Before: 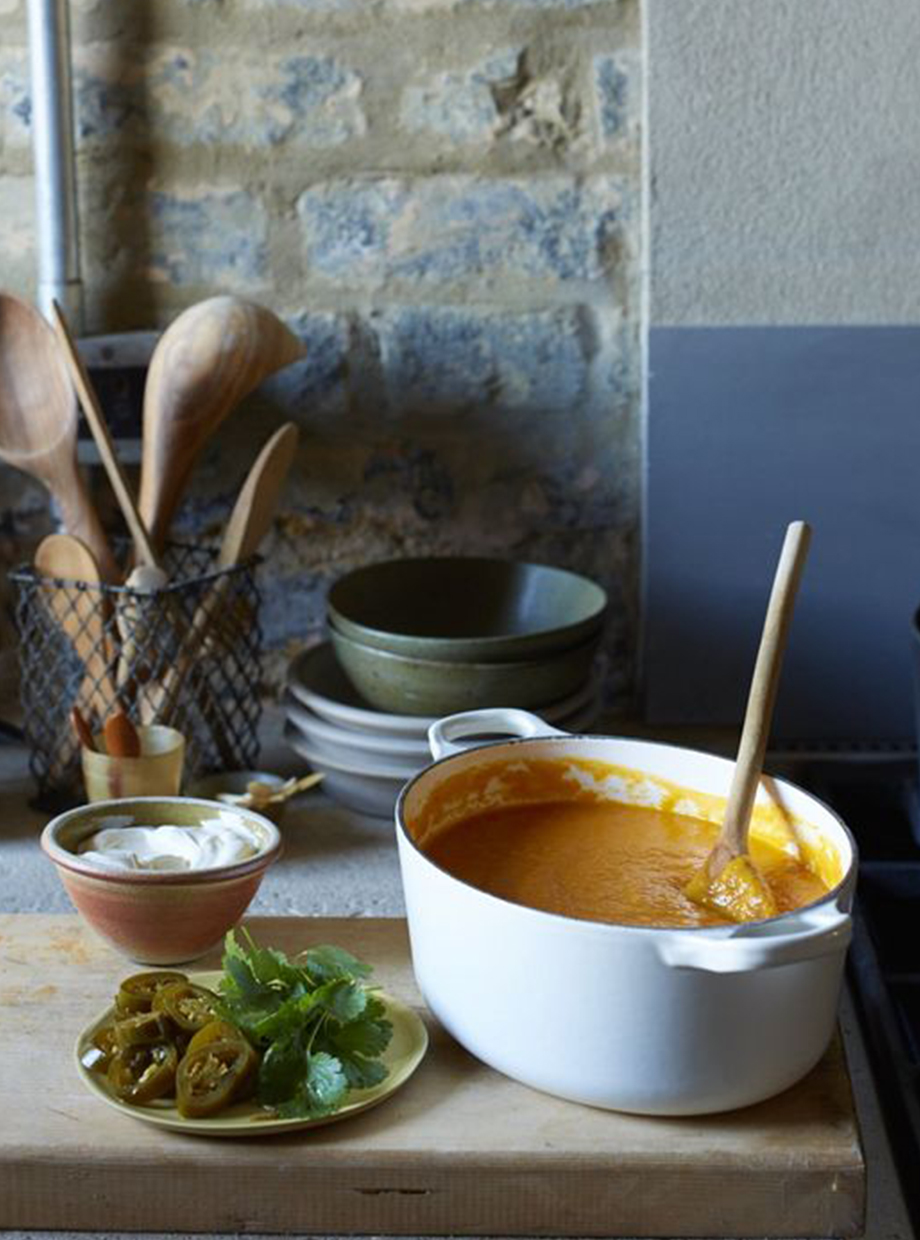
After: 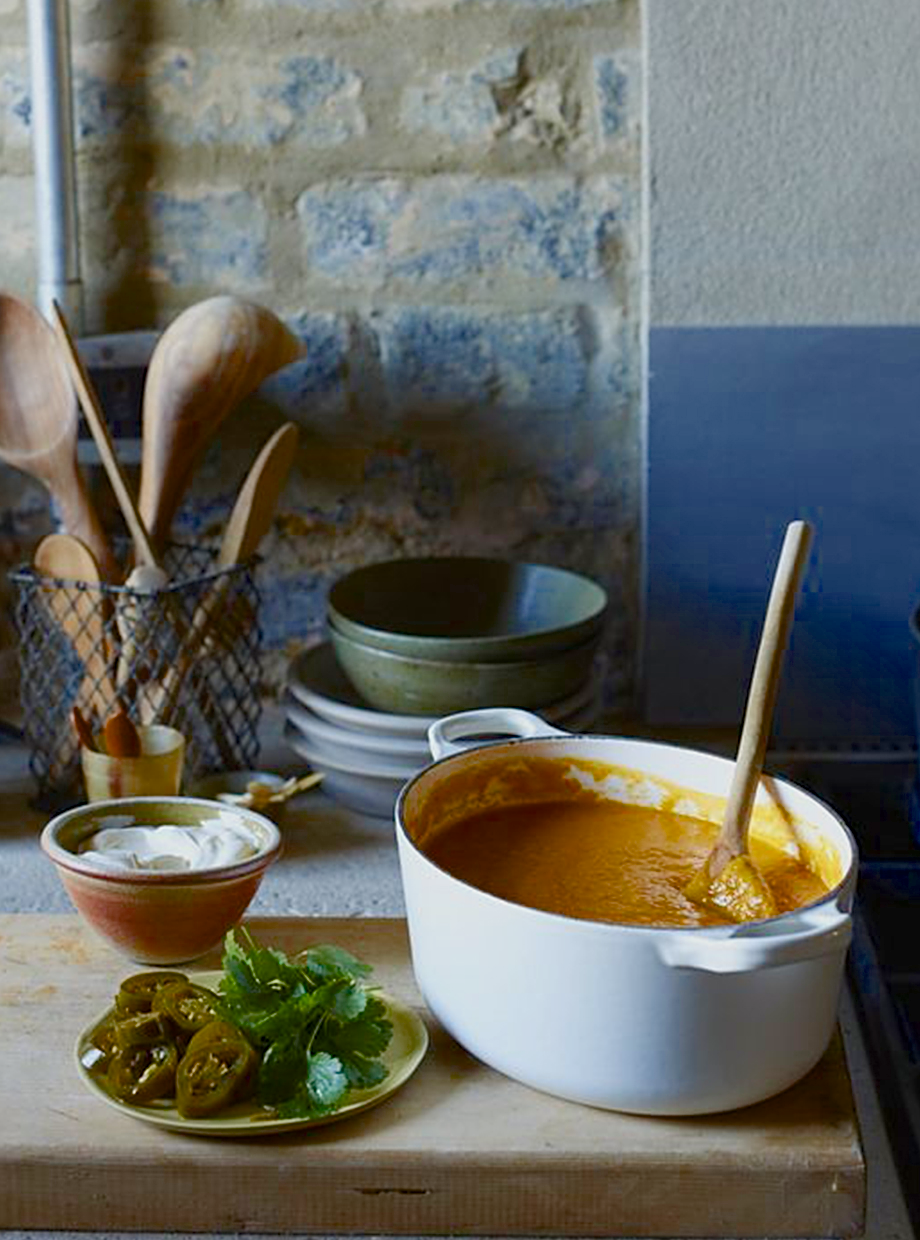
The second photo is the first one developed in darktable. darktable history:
sharpen: on, module defaults
color balance rgb: perceptual saturation grading › global saturation 20%, perceptual saturation grading › highlights -25.034%, perceptual saturation grading › shadows 25.449%, global vibrance -7.671%, contrast -12.588%, saturation formula JzAzBz (2021)
